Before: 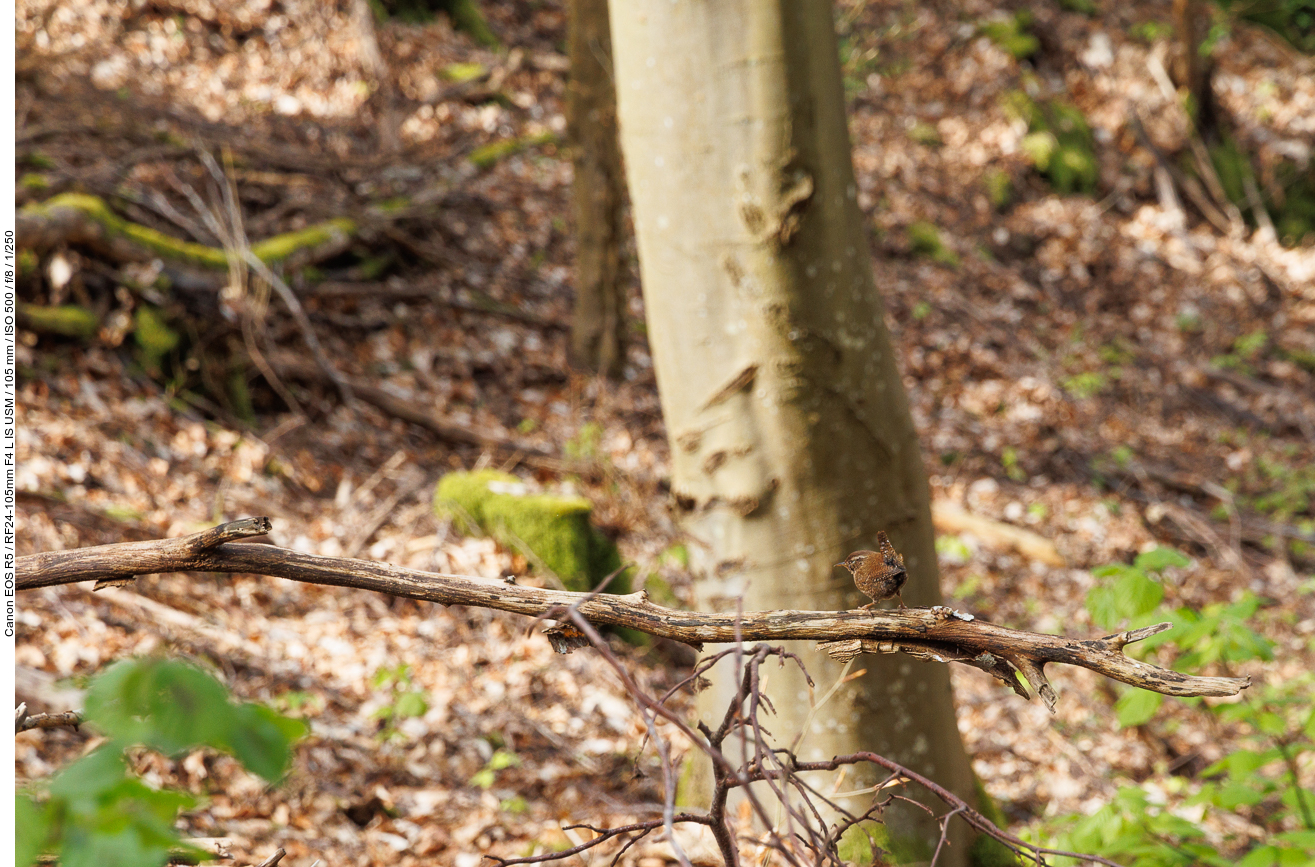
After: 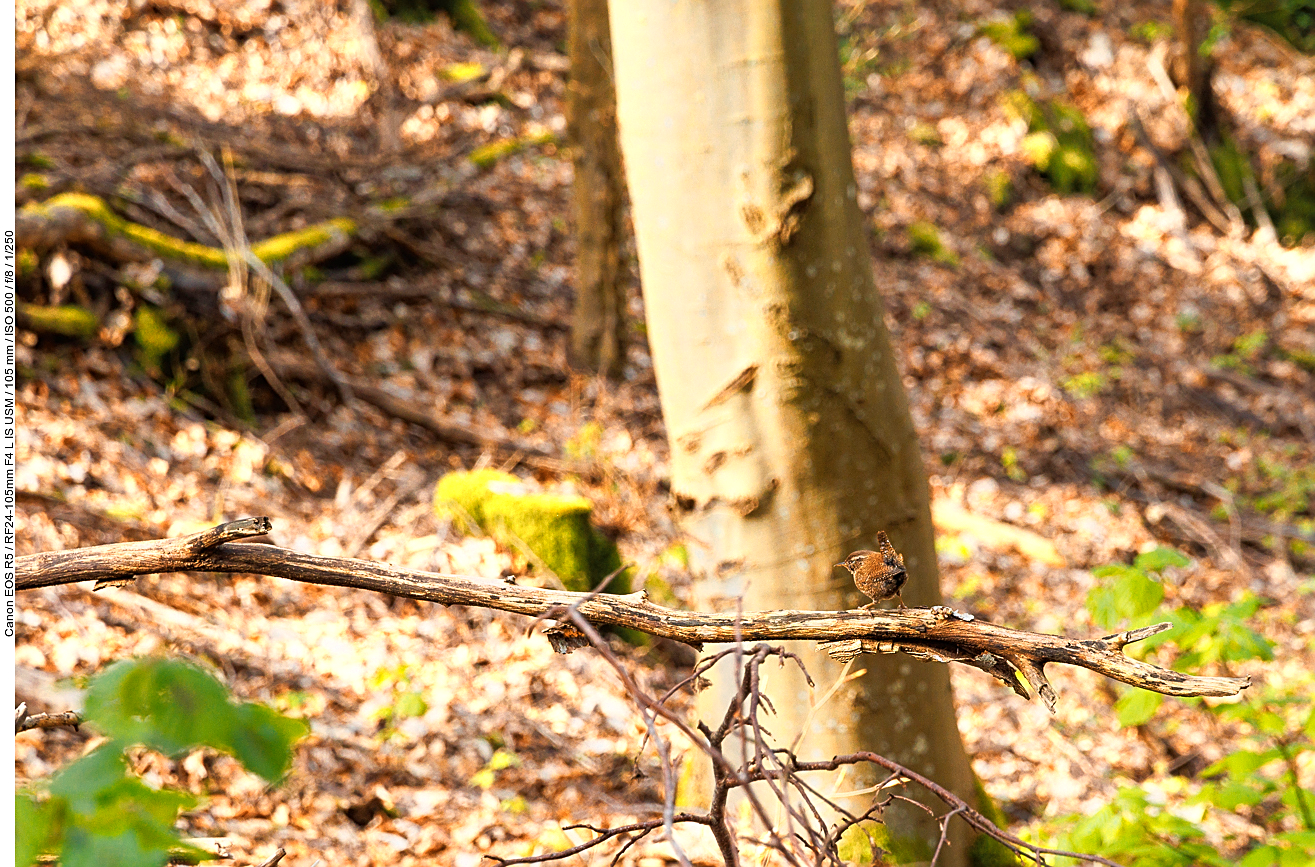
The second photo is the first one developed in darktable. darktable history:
color balance rgb: linear chroma grading › global chroma 14.803%, perceptual saturation grading › global saturation 19.87%
sharpen: on, module defaults
color zones: curves: ch0 [(0.018, 0.548) (0.197, 0.654) (0.425, 0.447) (0.605, 0.658) (0.732, 0.579)]; ch1 [(0.105, 0.531) (0.224, 0.531) (0.386, 0.39) (0.618, 0.456) (0.732, 0.456) (0.956, 0.421)]; ch2 [(0.039, 0.583) (0.215, 0.465) (0.399, 0.544) (0.465, 0.548) (0.614, 0.447) (0.724, 0.43) (0.882, 0.623) (0.956, 0.632)]
